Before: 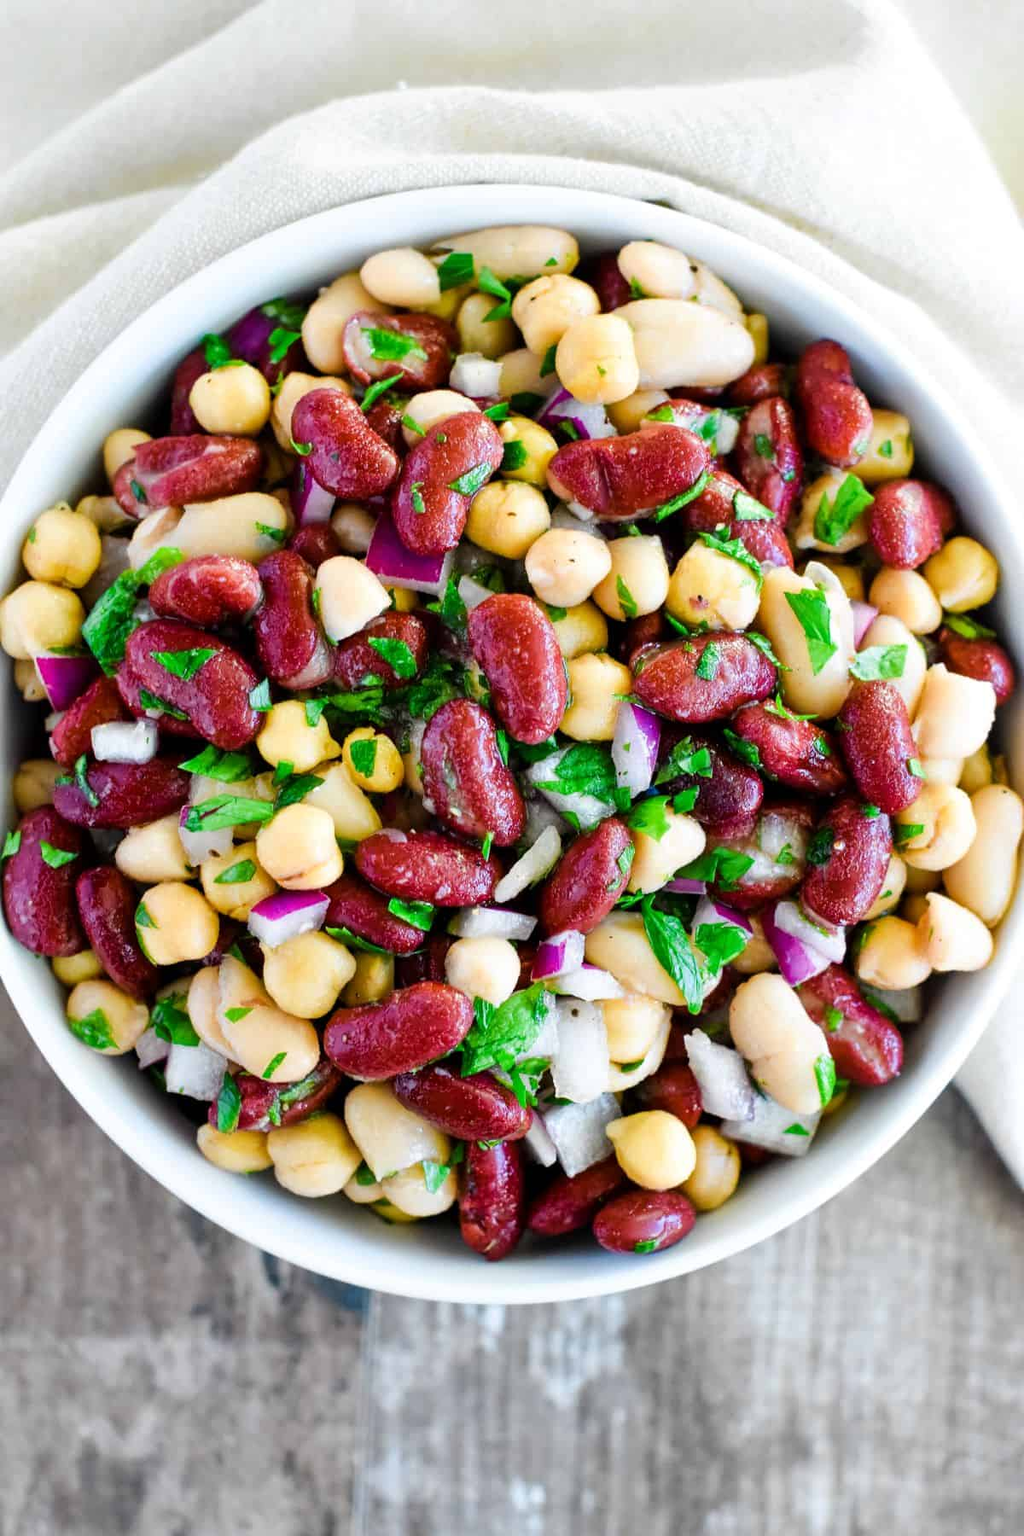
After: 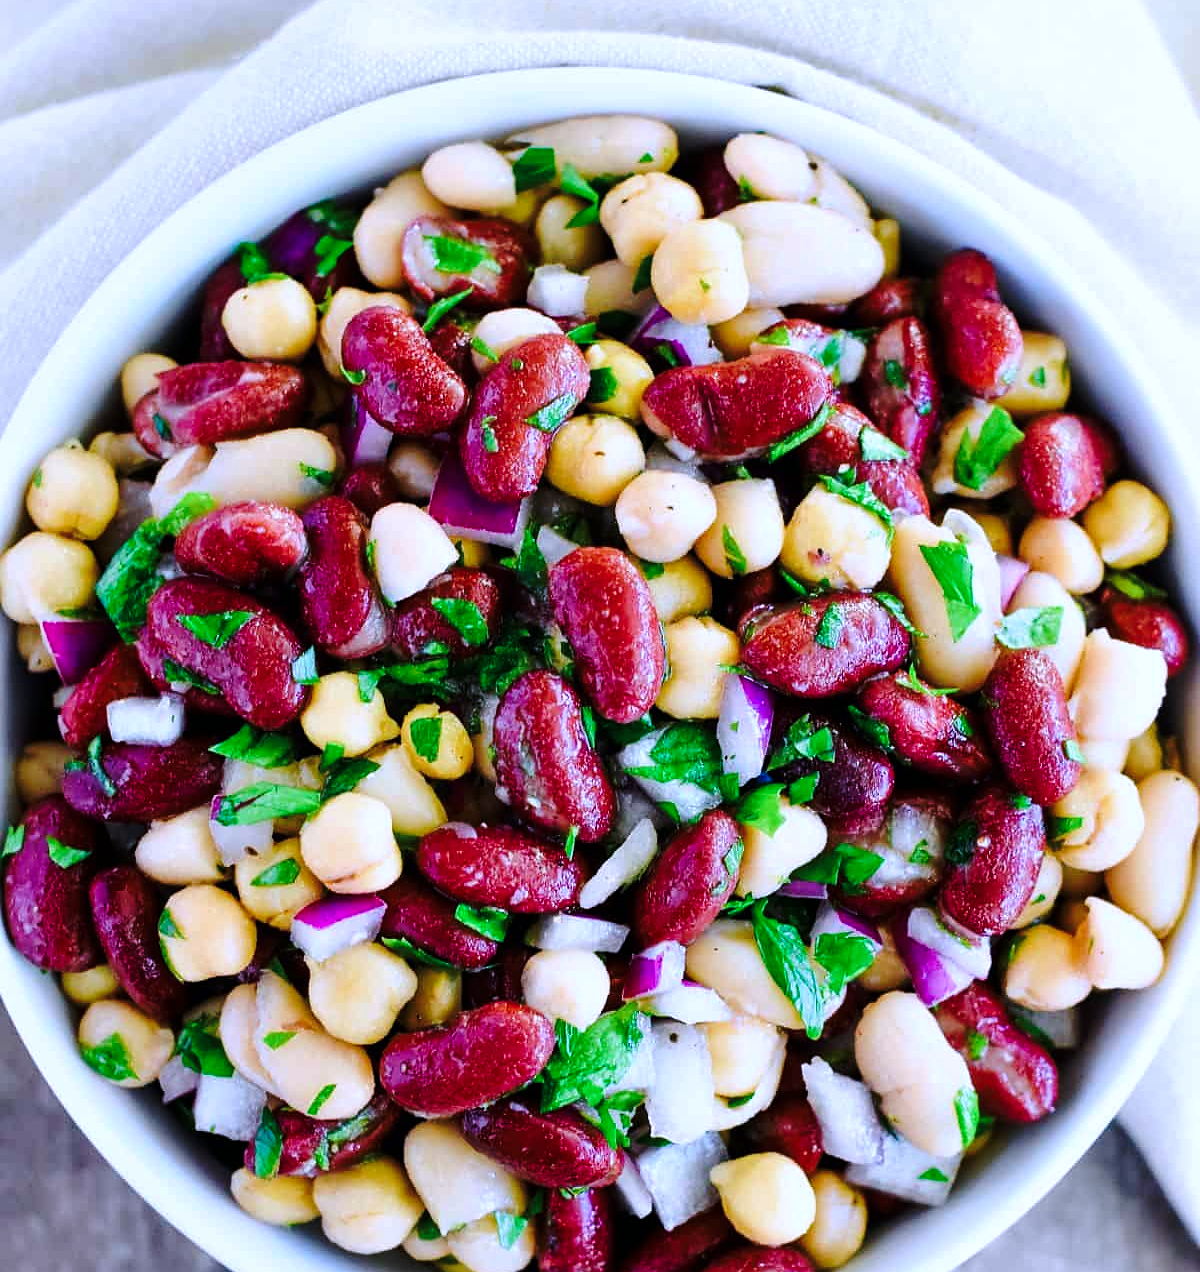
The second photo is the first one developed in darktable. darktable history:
crop and rotate: top 8.293%, bottom 20.996%
sharpen: radius 1
base curve: curves: ch0 [(0, 0) (0.073, 0.04) (0.157, 0.139) (0.492, 0.492) (0.758, 0.758) (1, 1)], preserve colors none
color calibration: illuminant as shot in camera, x 0.379, y 0.396, temperature 4138.76 K
